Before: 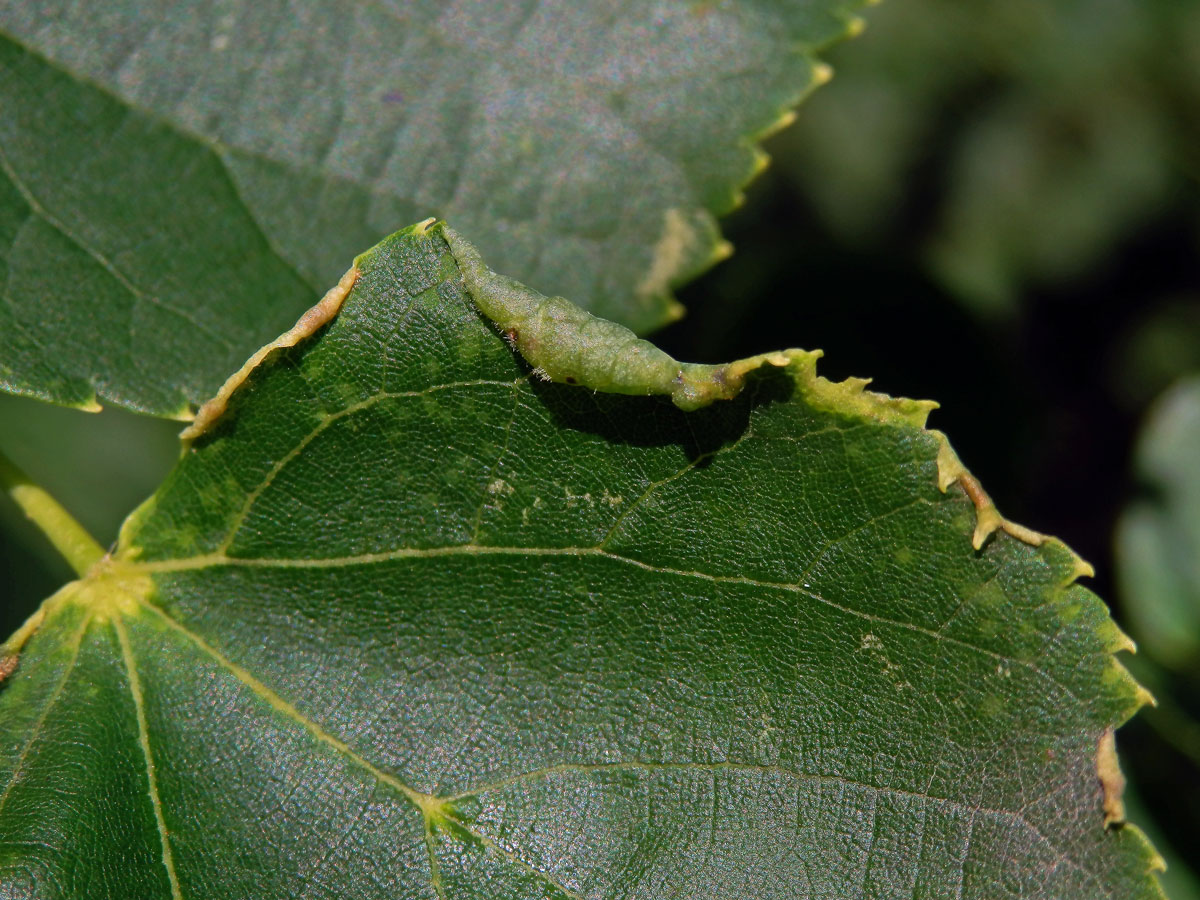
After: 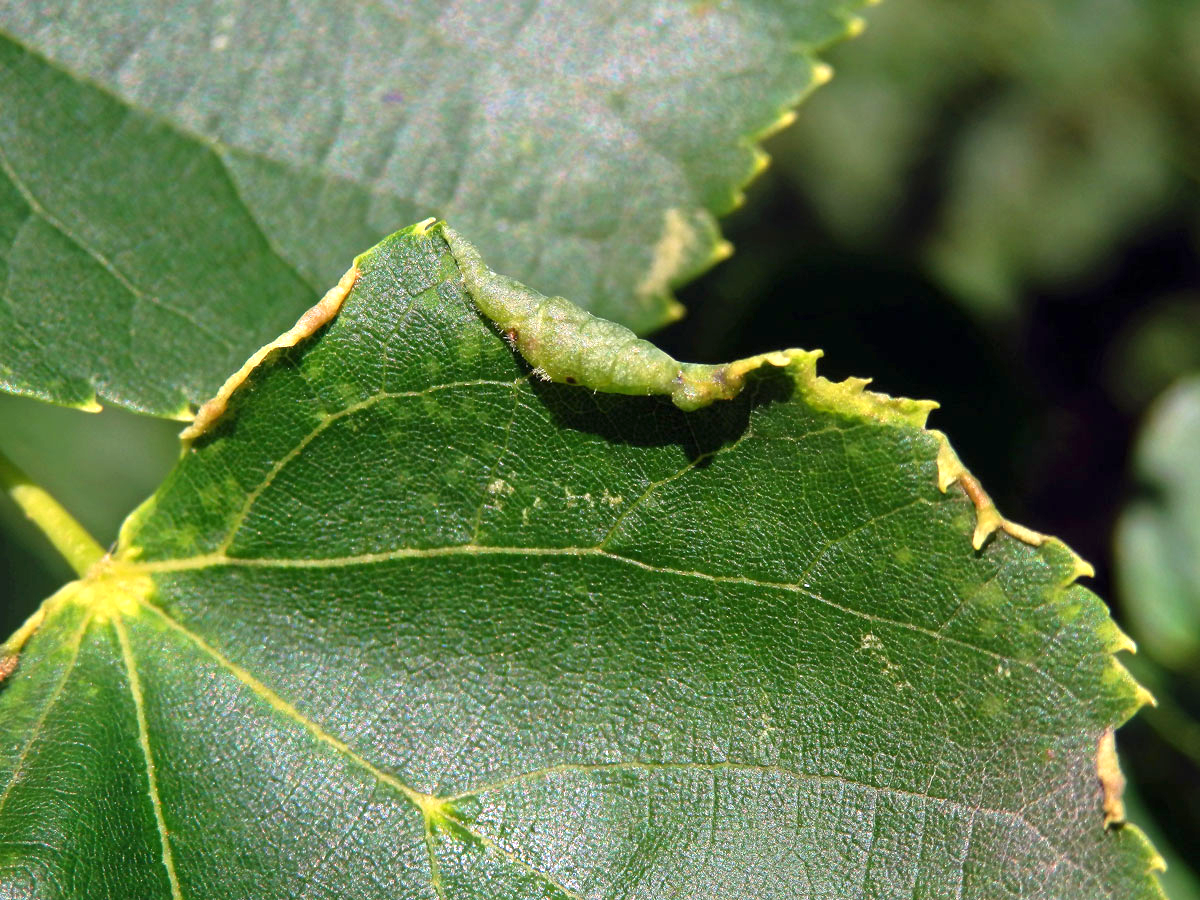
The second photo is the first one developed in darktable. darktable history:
exposure: exposure 1.061 EV, compensate highlight preservation false
